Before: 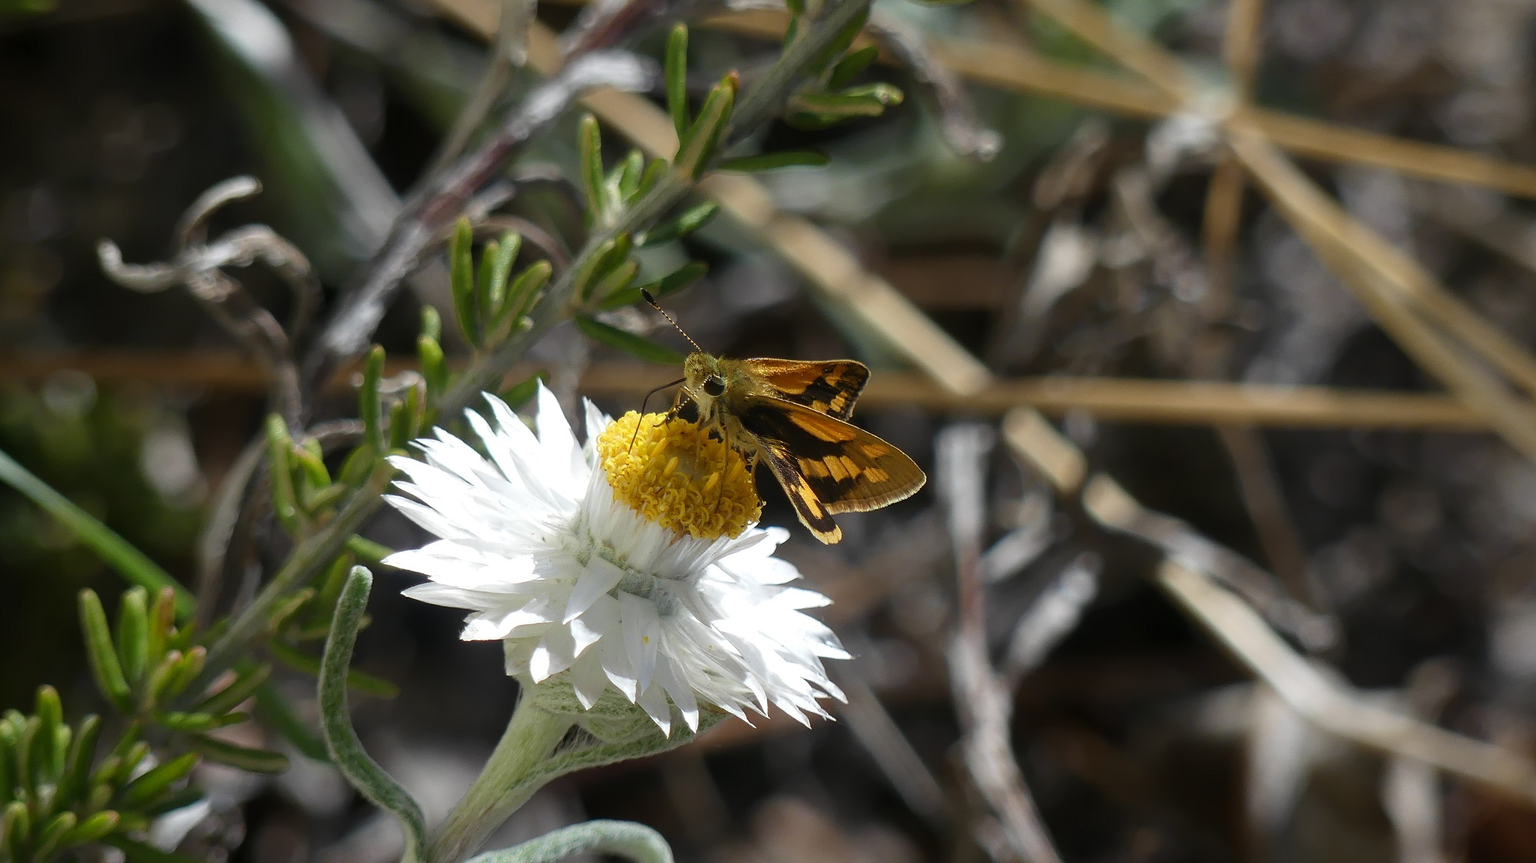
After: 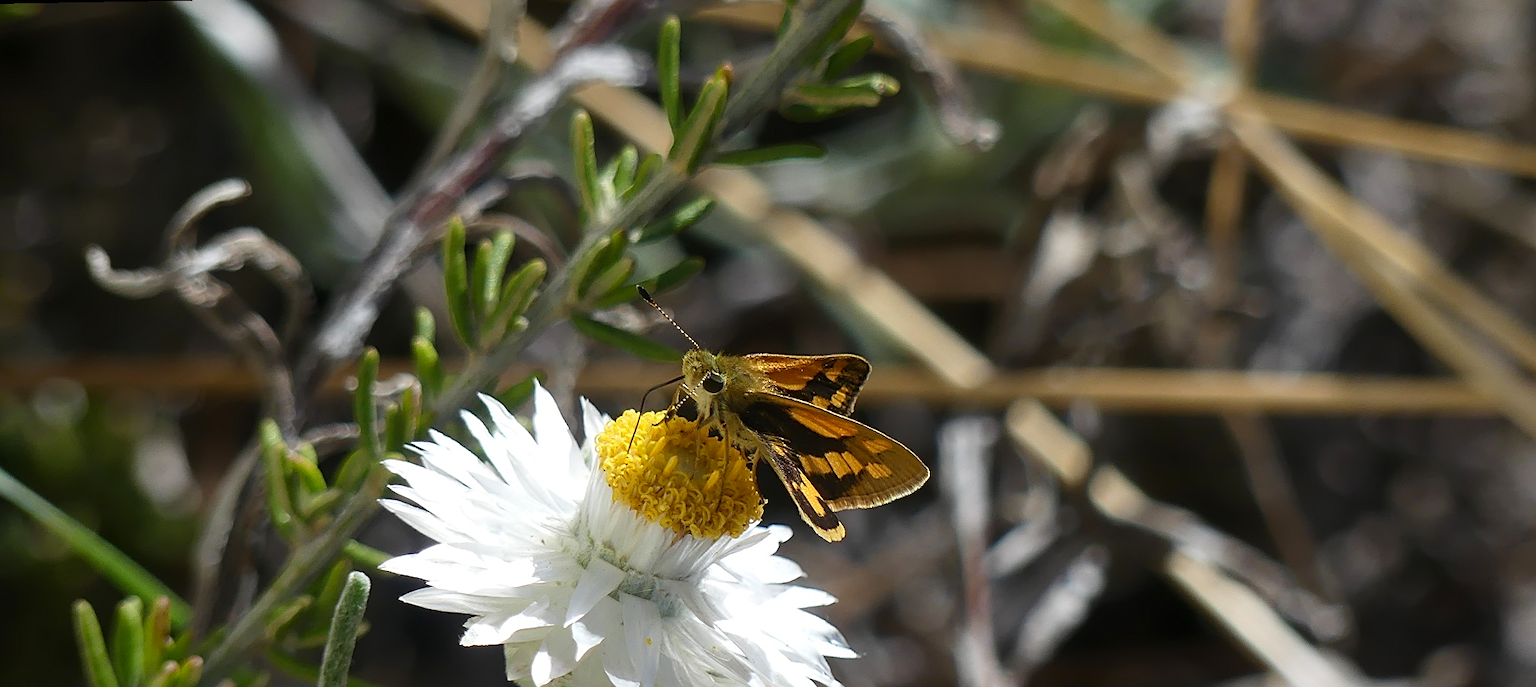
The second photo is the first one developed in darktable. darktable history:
contrast brightness saturation: contrast 0.1, brightness 0.03, saturation 0.09
sharpen: on, module defaults
rotate and perspective: rotation -1°, crop left 0.011, crop right 0.989, crop top 0.025, crop bottom 0.975
crop: bottom 19.644%
